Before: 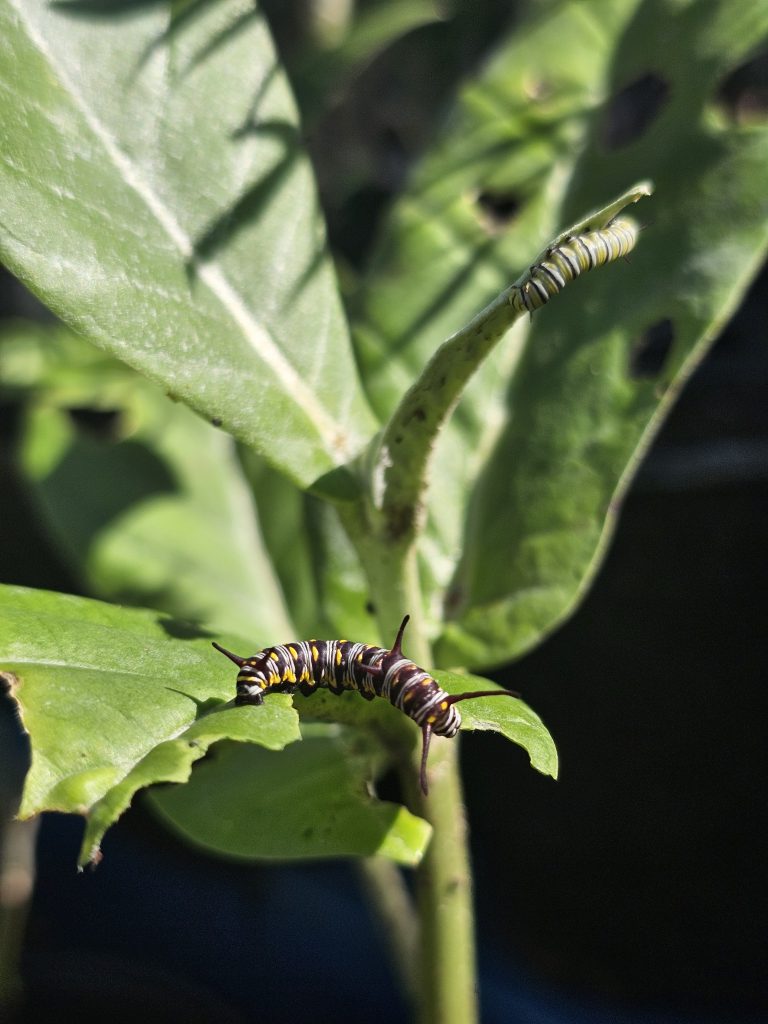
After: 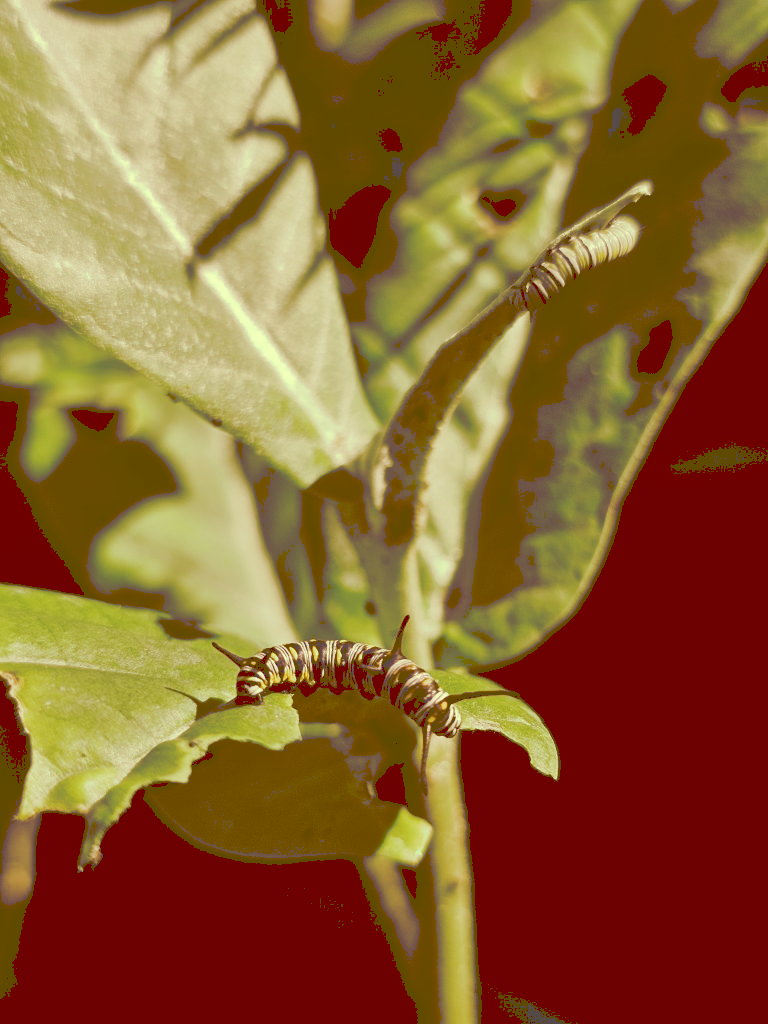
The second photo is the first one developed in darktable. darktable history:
tone curve: curves: ch0 [(0, 0) (0.003, 0.318) (0.011, 0.318) (0.025, 0.318) (0.044, 0.32) (0.069, 0.321) (0.1, 0.322) (0.136, 0.324) (0.177, 0.327) (0.224, 0.332) (0.277, 0.352) (0.335, 0.397) (0.399, 0.458) (0.468, 0.539) (0.543, 0.617) (0.623, 0.689) (0.709, 0.752) (0.801, 0.819) (0.898, 0.871) (1, 1)], preserve colors none
color look up table: target L [97.88, 86.44, 78.21, 78.67, 77.06, 64.81, 56.89, 48.34, 50.21, 39.14, 33.38, 13.99, 82.71, 84.06, 73.93, 76.78, 69.69, 64.44, 56.85, 63.23, 57.93, 49.68, 45.64, 42.71, 33.94, 31.43, 25.65, 11.24, 99.74, 85.4, 74.91, 81.48, 65.81, 87.07, 73.02, 48.77, 76.17, 49.45, 49.57, 33.22, 14.91, 29.94, 12.53, 12.7, 11.32, 66.12, 46.91, 46.54, 32.06], target a [-22.87, -27.62, -40.54, -41.28, -12.08, -7.44, -27.85, -34.91, -13.27, -14.29, -10.18, 37.8, 1.06, 1.776, 17.02, 17.72, 39.27, 46.37, 11.98, 21.9, 42.54, 33.69, 13.25, 43.54, 15.01, 28.5, 26.8, 47.84, -5.241, 11.82, 3.589, 6.832, 7.57, 8.91, 12.28, 8.27, 15.27, 44.61, 14.54, 23.37, 41.67, 24.71, 50.34, 50.67, 48, -31.35, -12.04, -8.613, -0.772], target b [50.12, 54.81, 35.7, 50.05, 31.89, 37.55, 37.32, 82.75, 21.59, 67.04, 57.04, 23.8, 64.86, 32.76, 51.83, 36.32, 31.24, 48.57, 97.42, 28.22, 99.32, 84.88, 78.16, 73.2, 58, 53.73, 43.91, 19.06, 33.83, 19.81, 4.358, 17.31, 24.14, 16.24, -4.728, 23.97, -1.582, 16.23, 15.49, 20.44, 25.36, -13.55, 21.27, 21.47, 19.16, 11.2, 10.91, -5.874, 54.68], num patches 49
